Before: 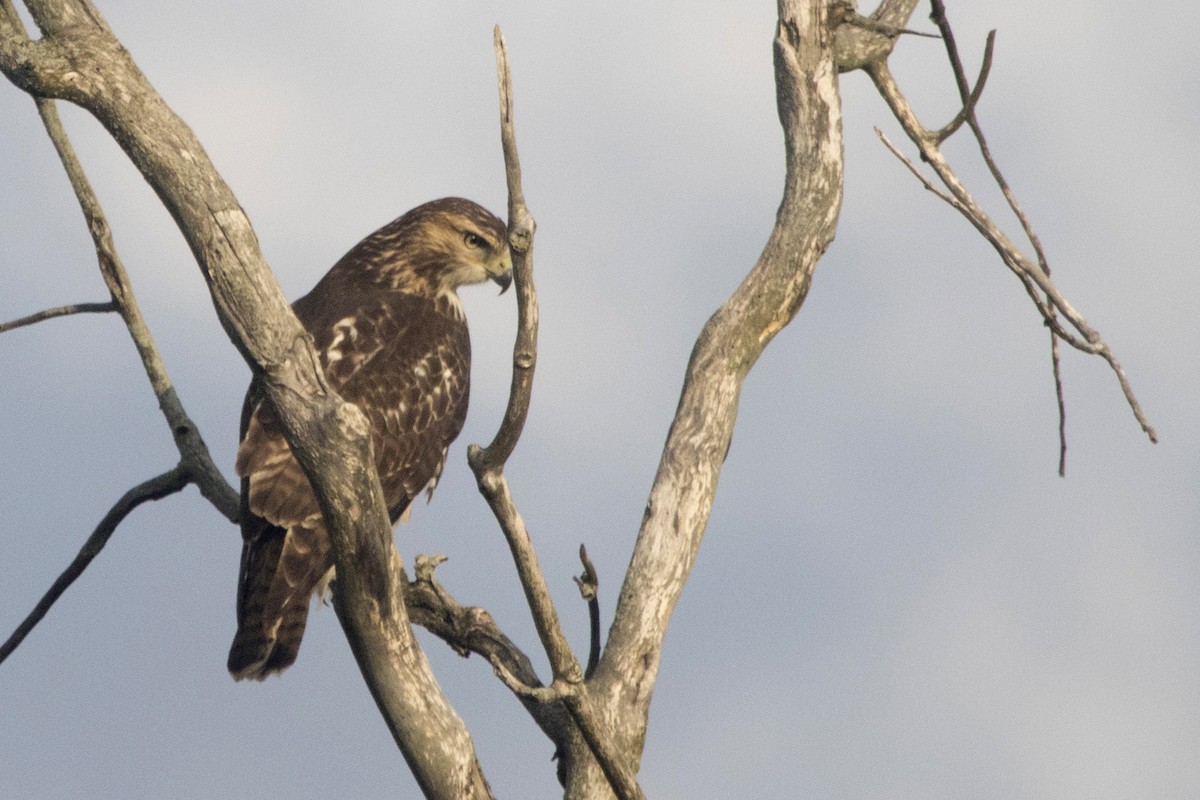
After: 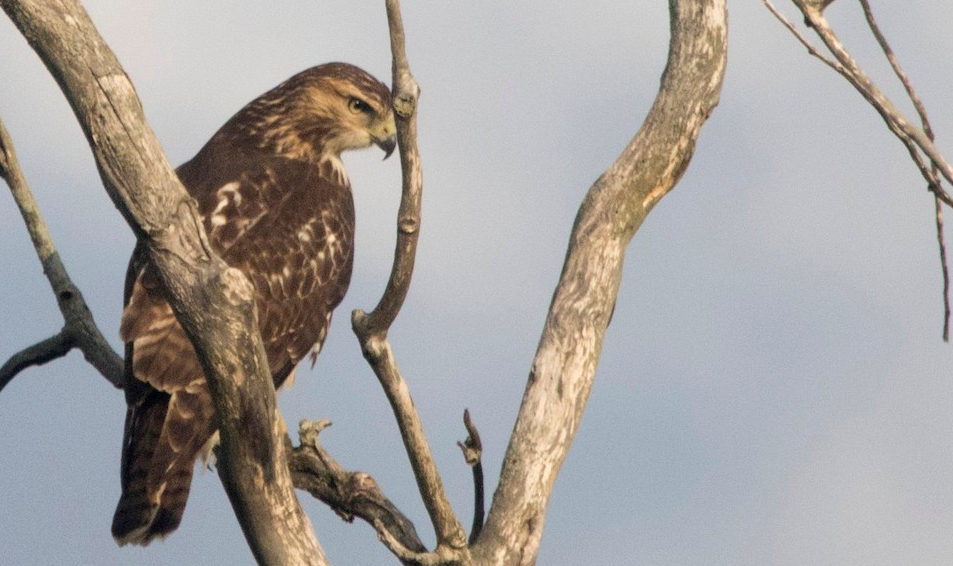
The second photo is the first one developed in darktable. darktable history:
crop: left 9.686%, top 16.928%, right 10.873%, bottom 12.316%
